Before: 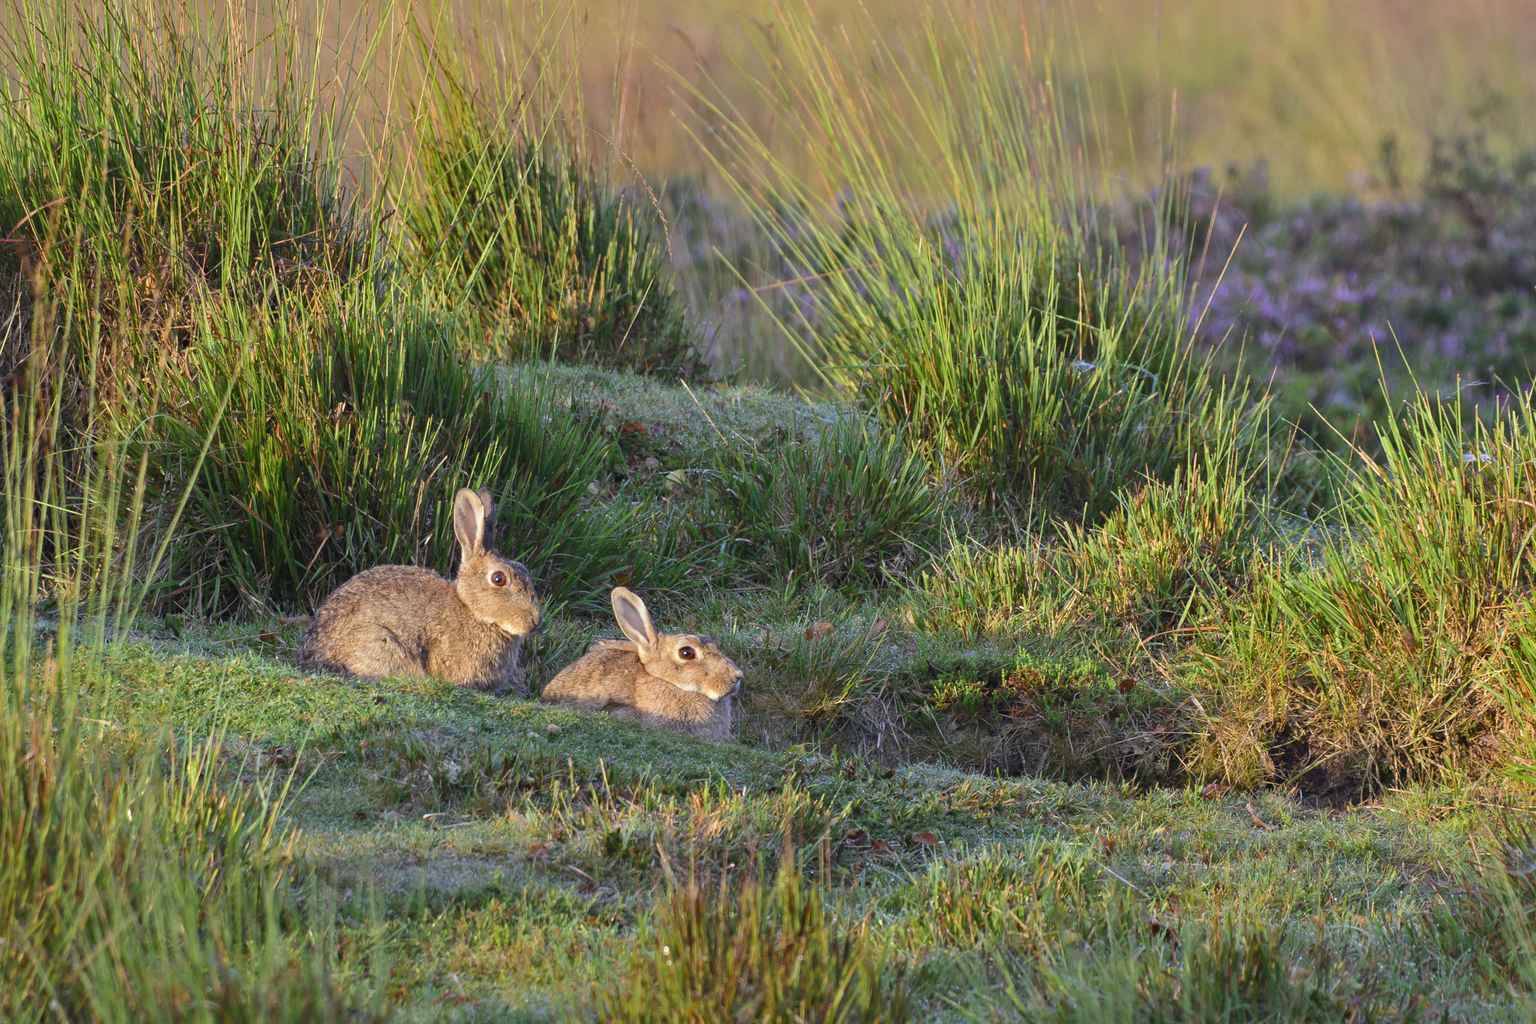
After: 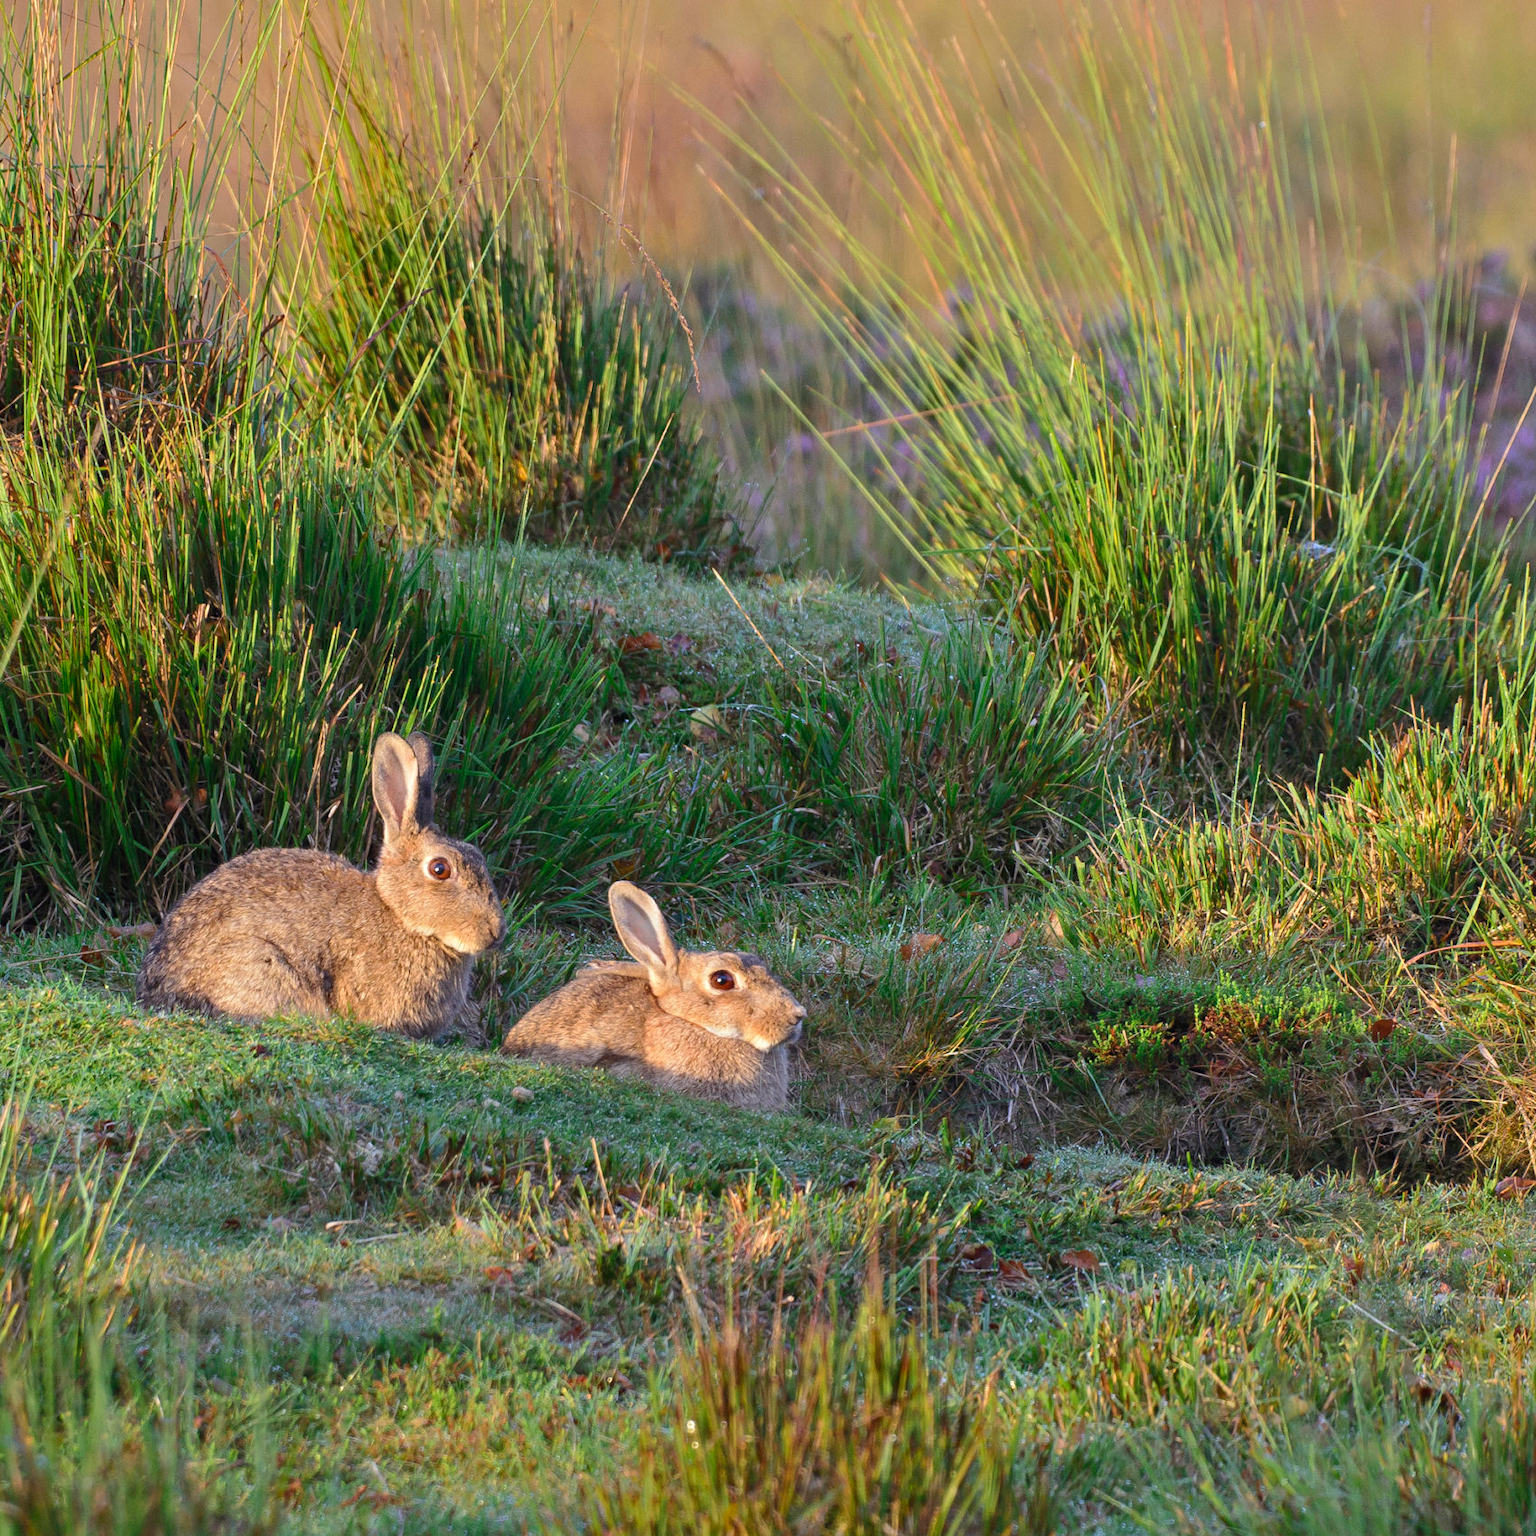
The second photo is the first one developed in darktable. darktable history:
levels: levels [0, 0.492, 0.984]
crop and rotate: left 13.409%, right 19.924%
white balance: red 1.009, blue 0.985
